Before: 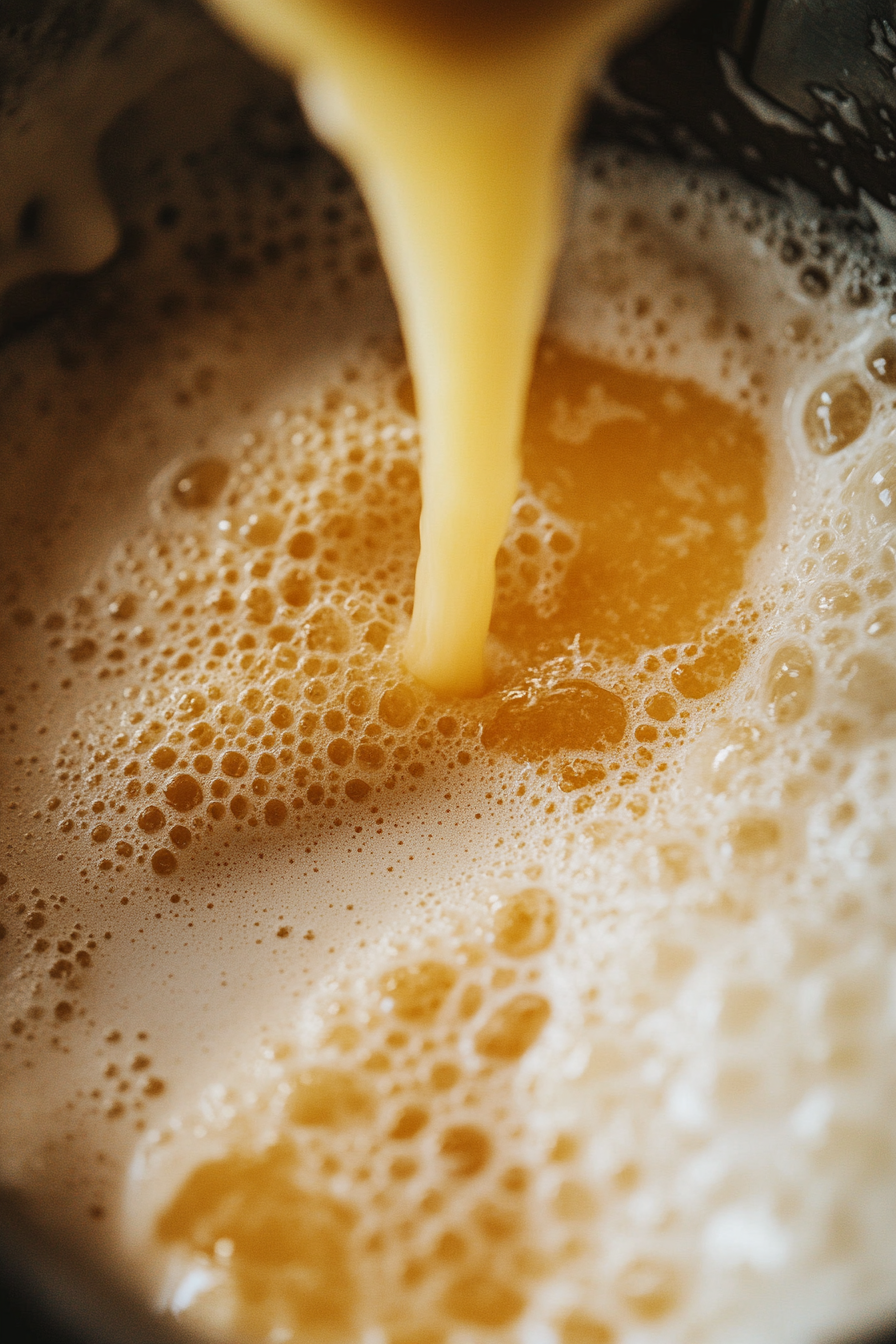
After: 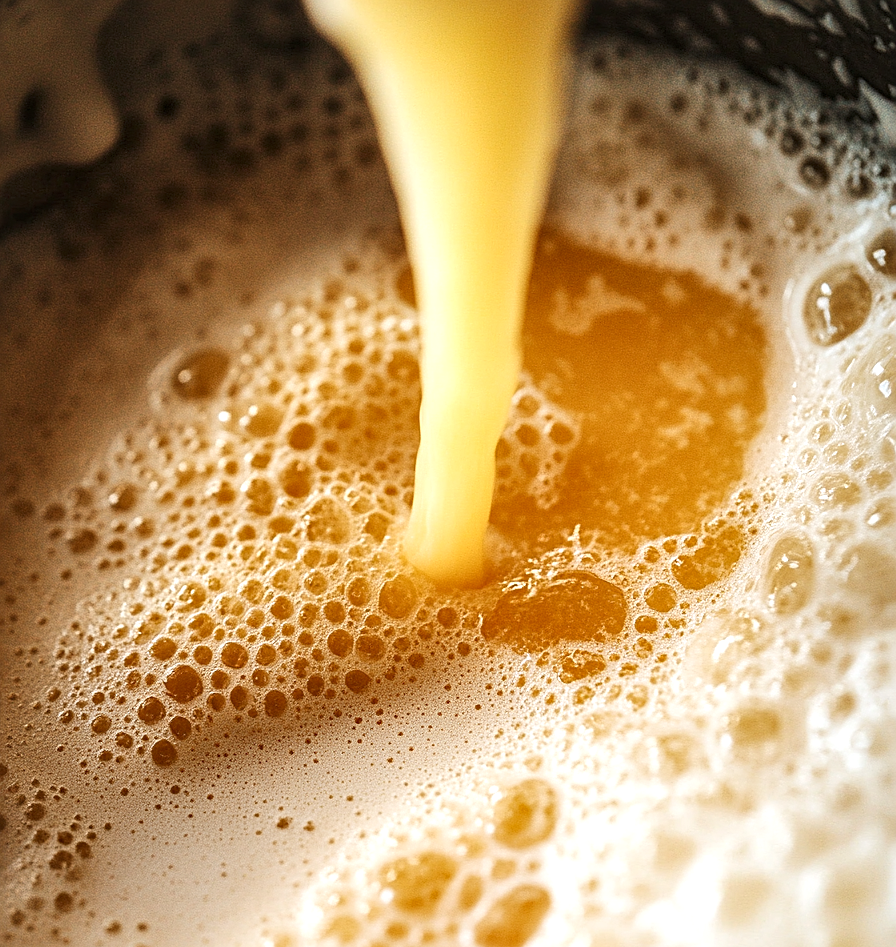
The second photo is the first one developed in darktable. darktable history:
crop and rotate: top 8.17%, bottom 21.343%
sharpen: amount 0.583
local contrast: mode bilateral grid, contrast 20, coarseness 50, detail 141%, midtone range 0.2
exposure: black level correction 0.001, exposure 0.498 EV, compensate highlight preservation false
